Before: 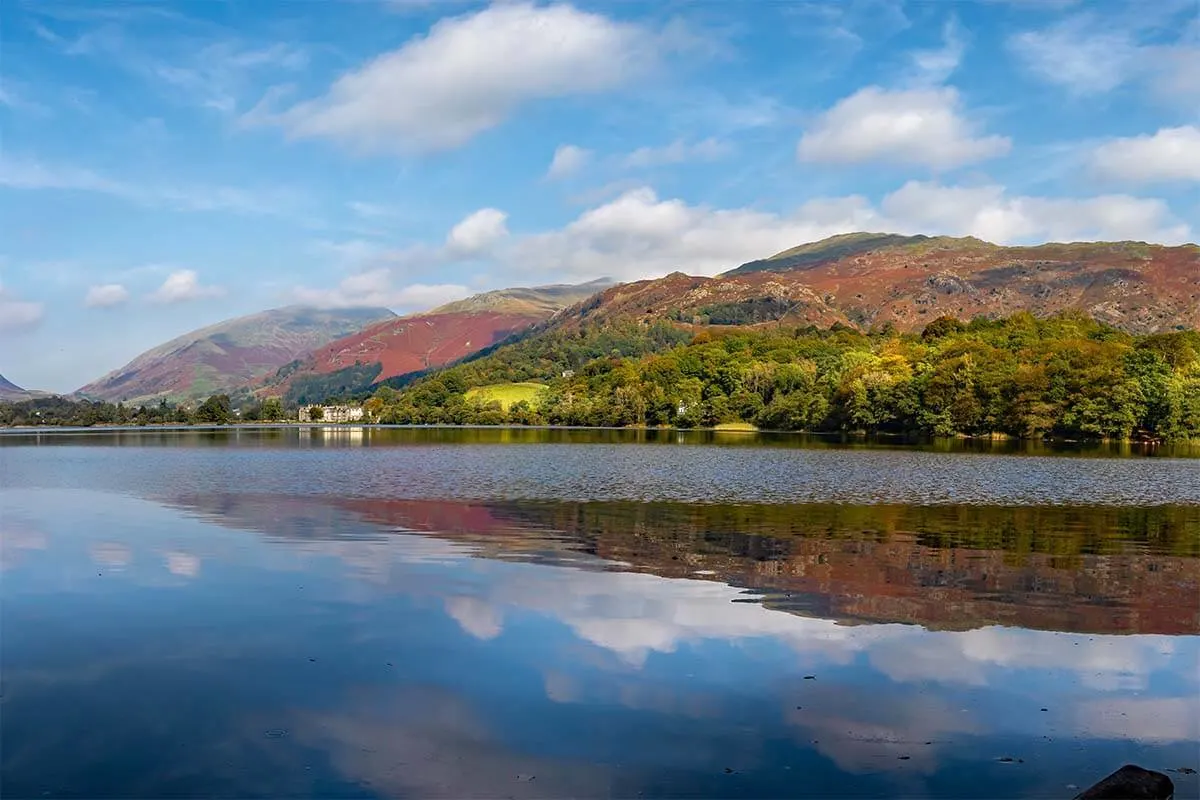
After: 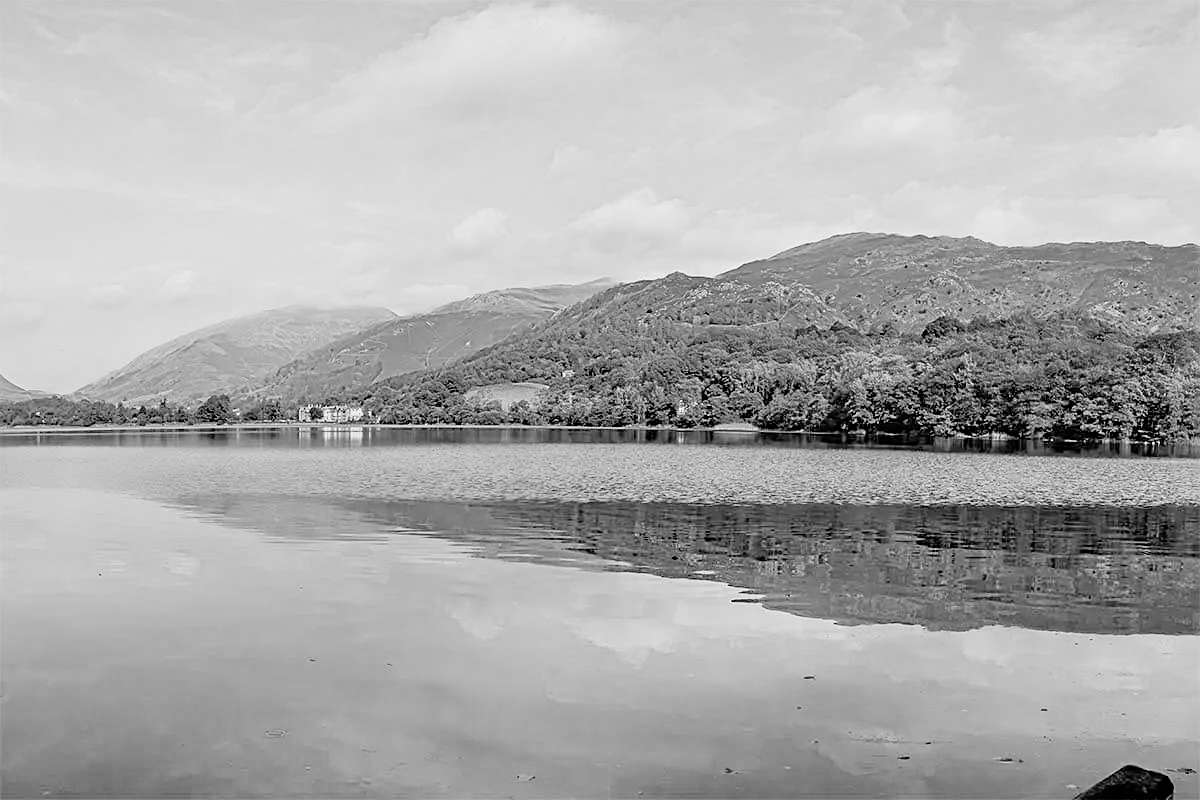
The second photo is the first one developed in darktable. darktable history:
color calibration: output gray [0.25, 0.35, 0.4, 0], illuminant as shot in camera, x 0.483, y 0.431, temperature 2411.3 K
sharpen: on, module defaults
filmic rgb: black relative exposure -7.65 EV, white relative exposure 4.56 EV, hardness 3.61
tone equalizer: -7 EV 0.149 EV, -6 EV 0.614 EV, -5 EV 1.18 EV, -4 EV 1.31 EV, -3 EV 1.14 EV, -2 EV 0.6 EV, -1 EV 0.151 EV
